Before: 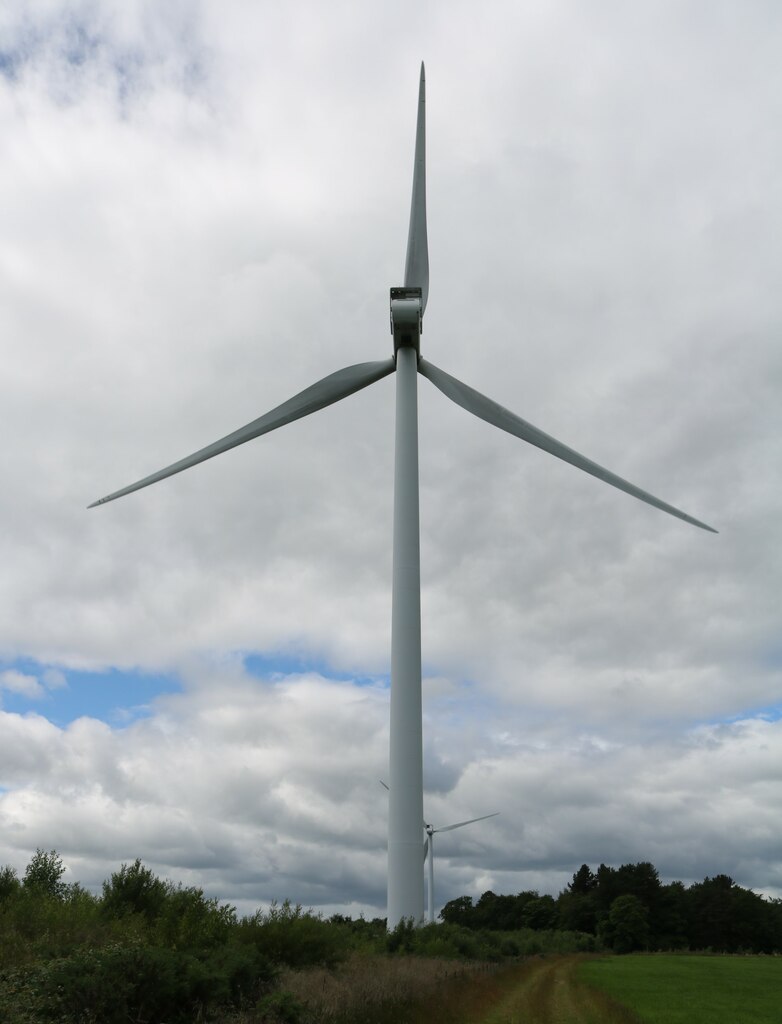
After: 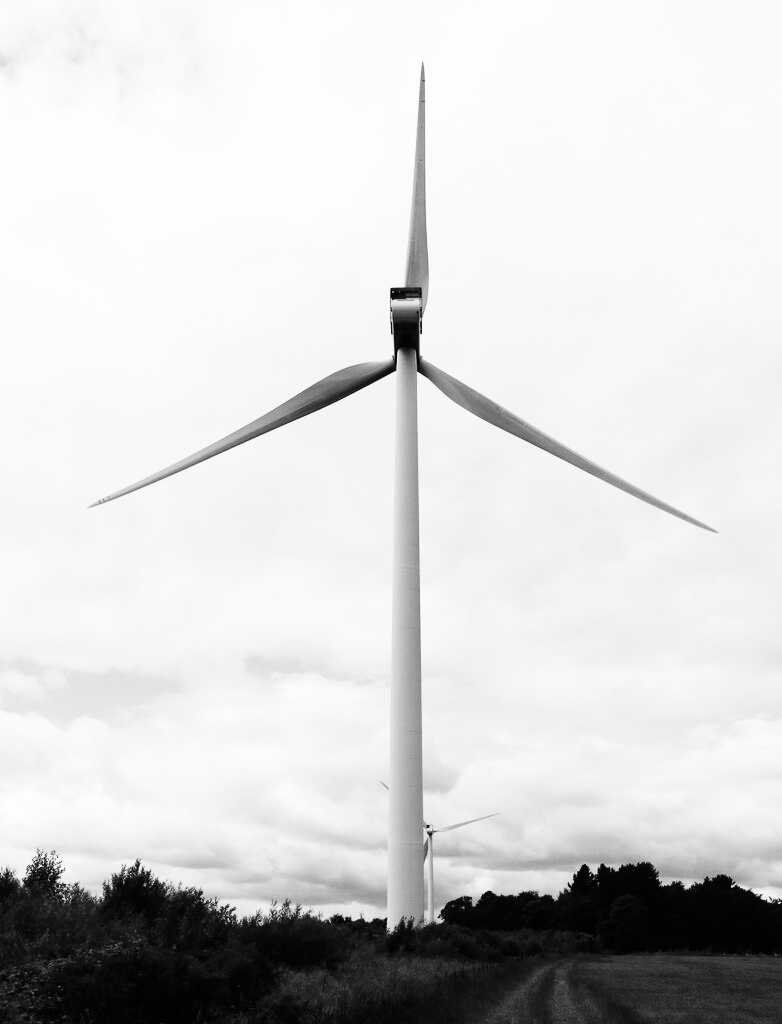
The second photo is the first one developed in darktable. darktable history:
monochrome: on, module defaults
rgb curve: curves: ch0 [(0, 0) (0.21, 0.15) (0.24, 0.21) (0.5, 0.75) (0.75, 0.96) (0.89, 0.99) (1, 1)]; ch1 [(0, 0.02) (0.21, 0.13) (0.25, 0.2) (0.5, 0.67) (0.75, 0.9) (0.89, 0.97) (1, 1)]; ch2 [(0, 0.02) (0.21, 0.13) (0.25, 0.2) (0.5, 0.67) (0.75, 0.9) (0.89, 0.97) (1, 1)], compensate middle gray true
